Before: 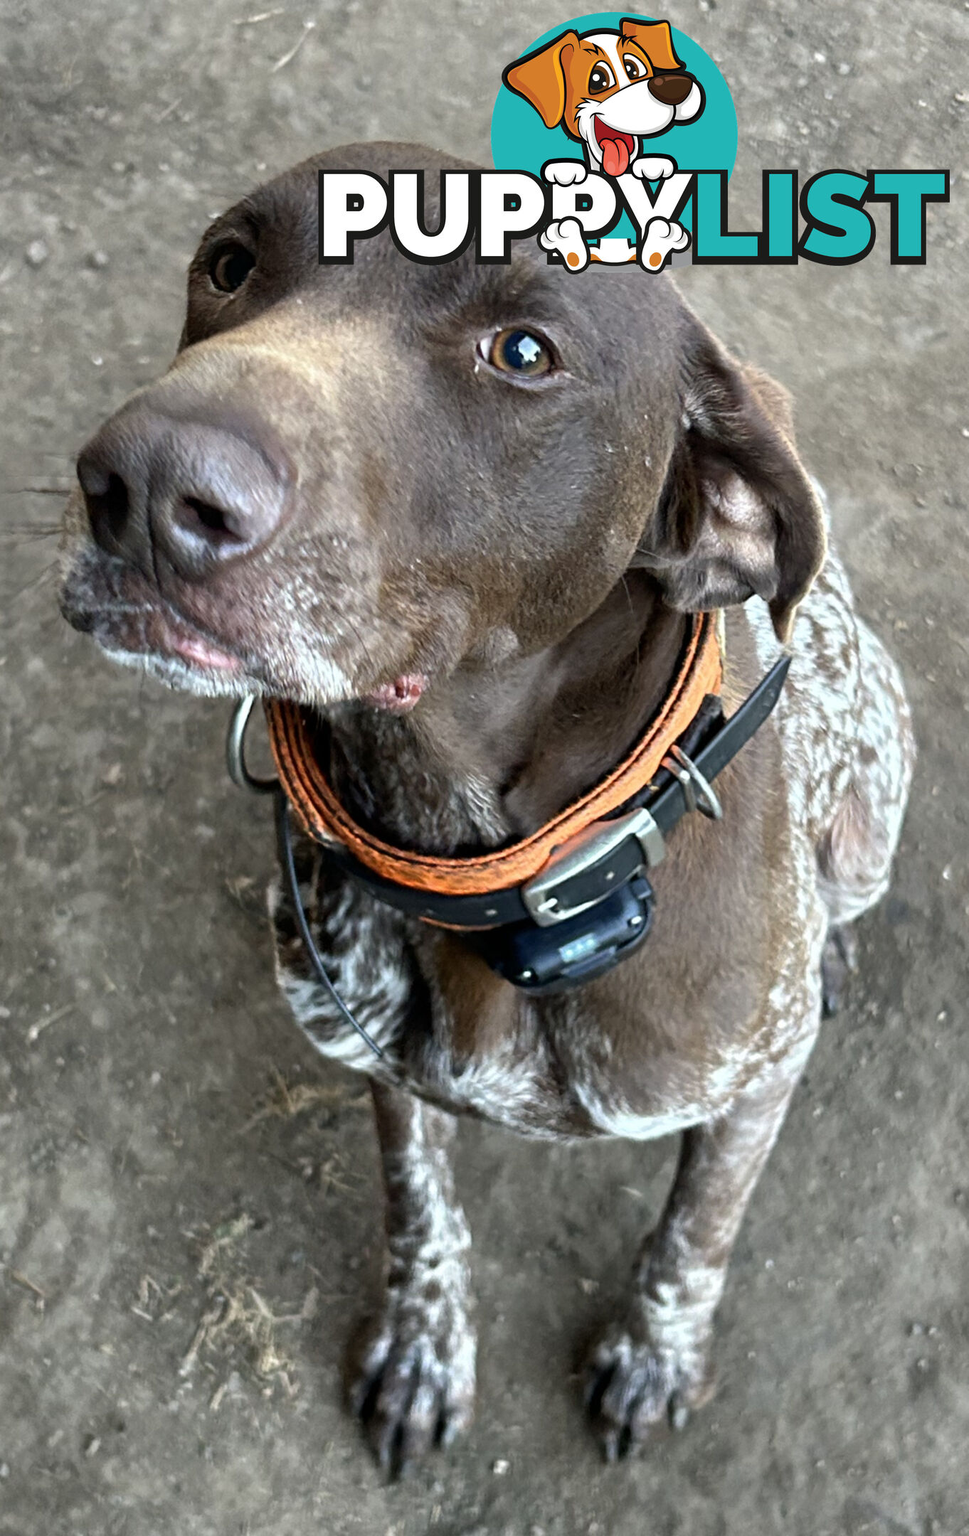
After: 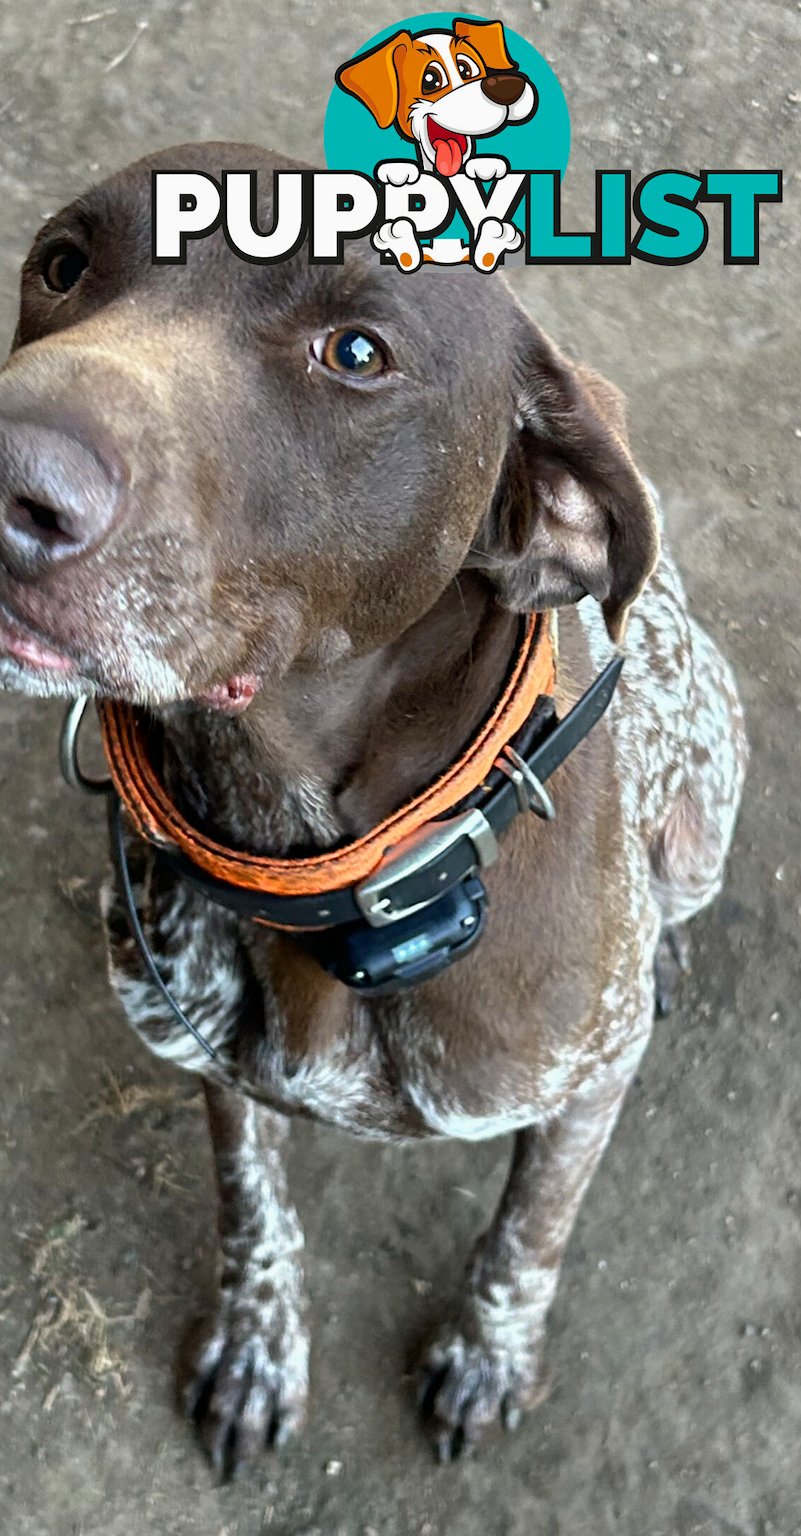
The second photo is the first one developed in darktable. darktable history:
crop: left 17.313%, bottom 0.041%
exposure: exposure -0.063 EV, compensate exposure bias true, compensate highlight preservation false
